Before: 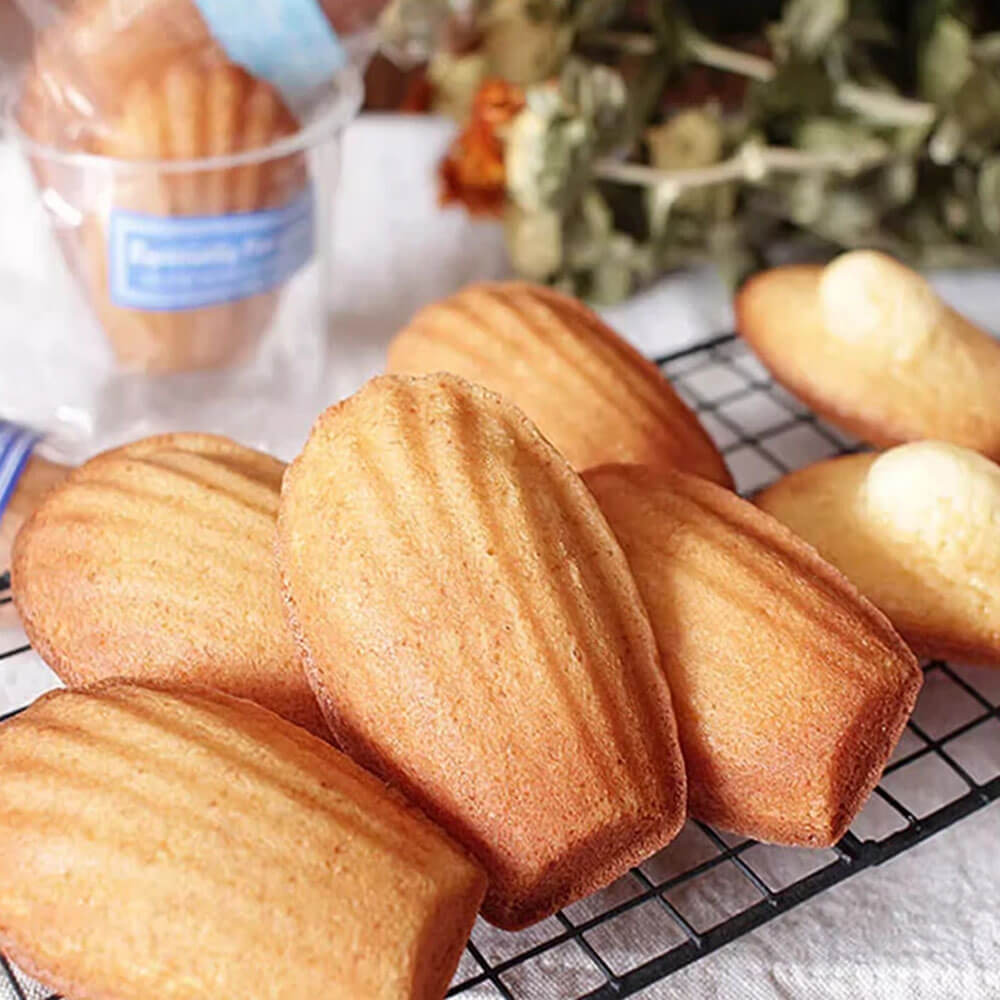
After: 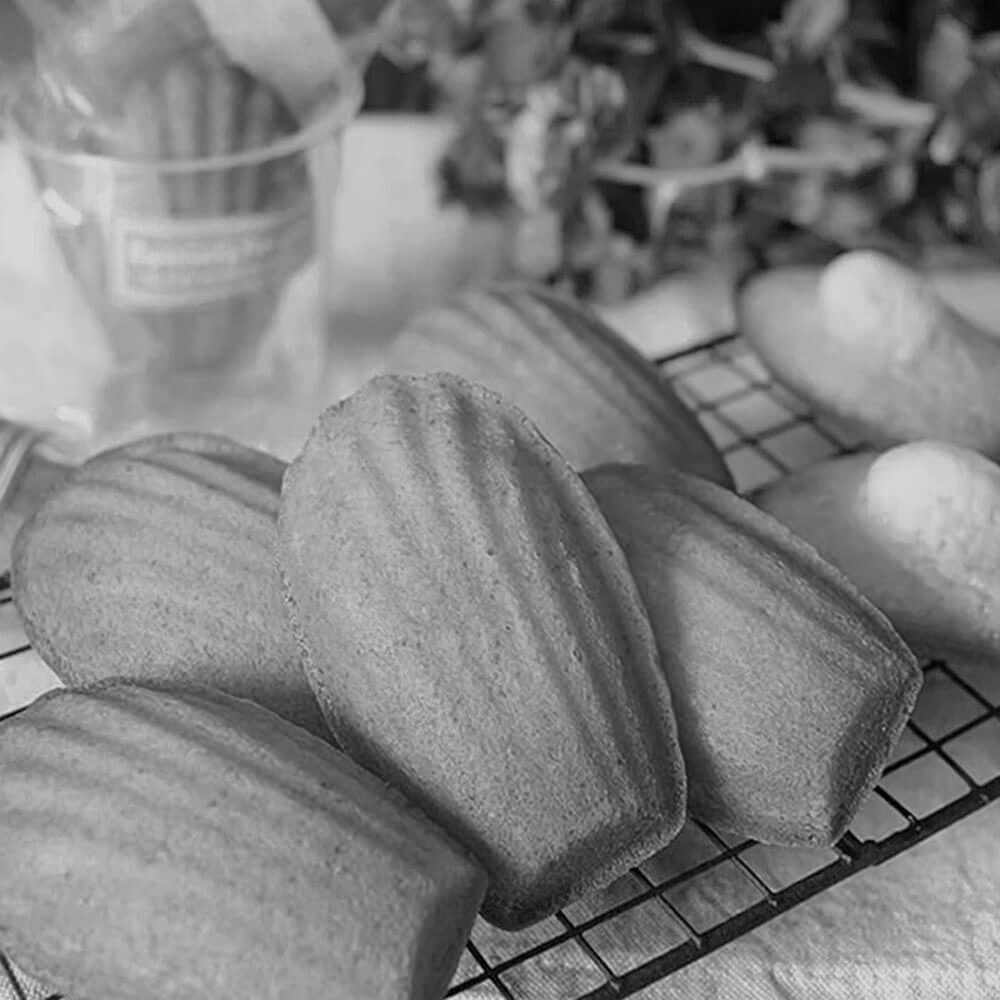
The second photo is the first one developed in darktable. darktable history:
color calibration: output gray [0.18, 0.41, 0.41, 0], gray › normalize channels true, illuminant same as pipeline (D50), adaptation XYZ, x 0.346, y 0.359, gamut compression 0
tone equalizer: -8 EV 0.25 EV, -7 EV 0.417 EV, -6 EV 0.417 EV, -5 EV 0.25 EV, -3 EV -0.25 EV, -2 EV -0.417 EV, -1 EV -0.417 EV, +0 EV -0.25 EV, edges refinement/feathering 500, mask exposure compensation -1.57 EV, preserve details guided filter
